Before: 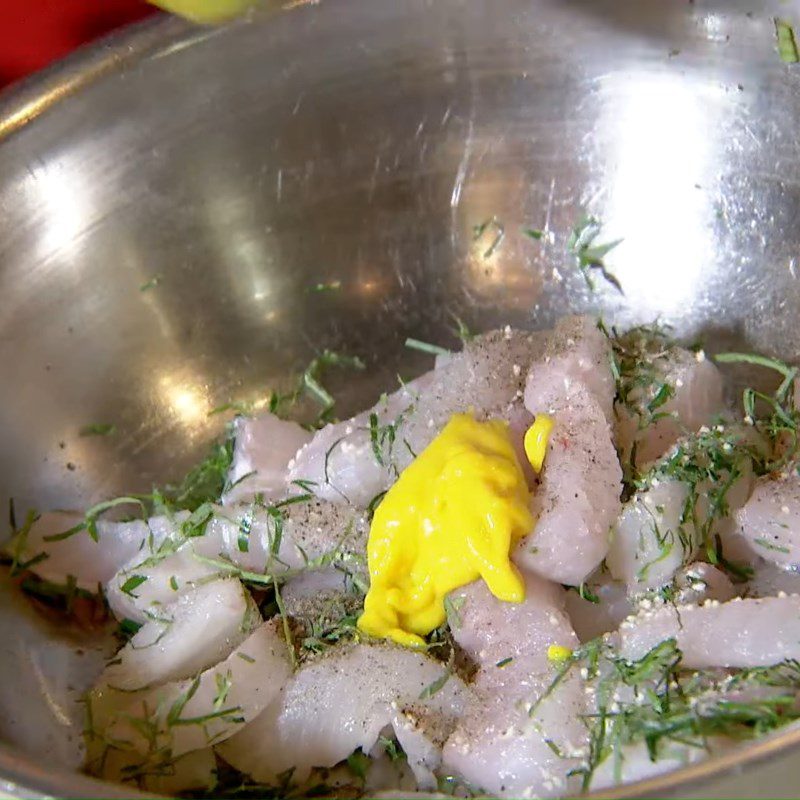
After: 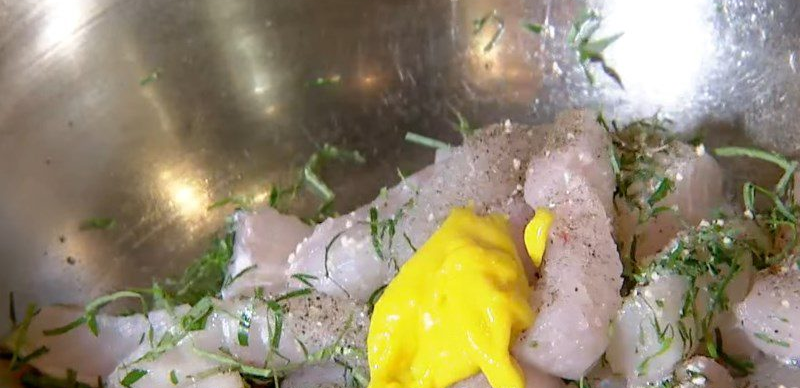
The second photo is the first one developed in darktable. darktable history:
crop and rotate: top 25.824%, bottom 25.603%
